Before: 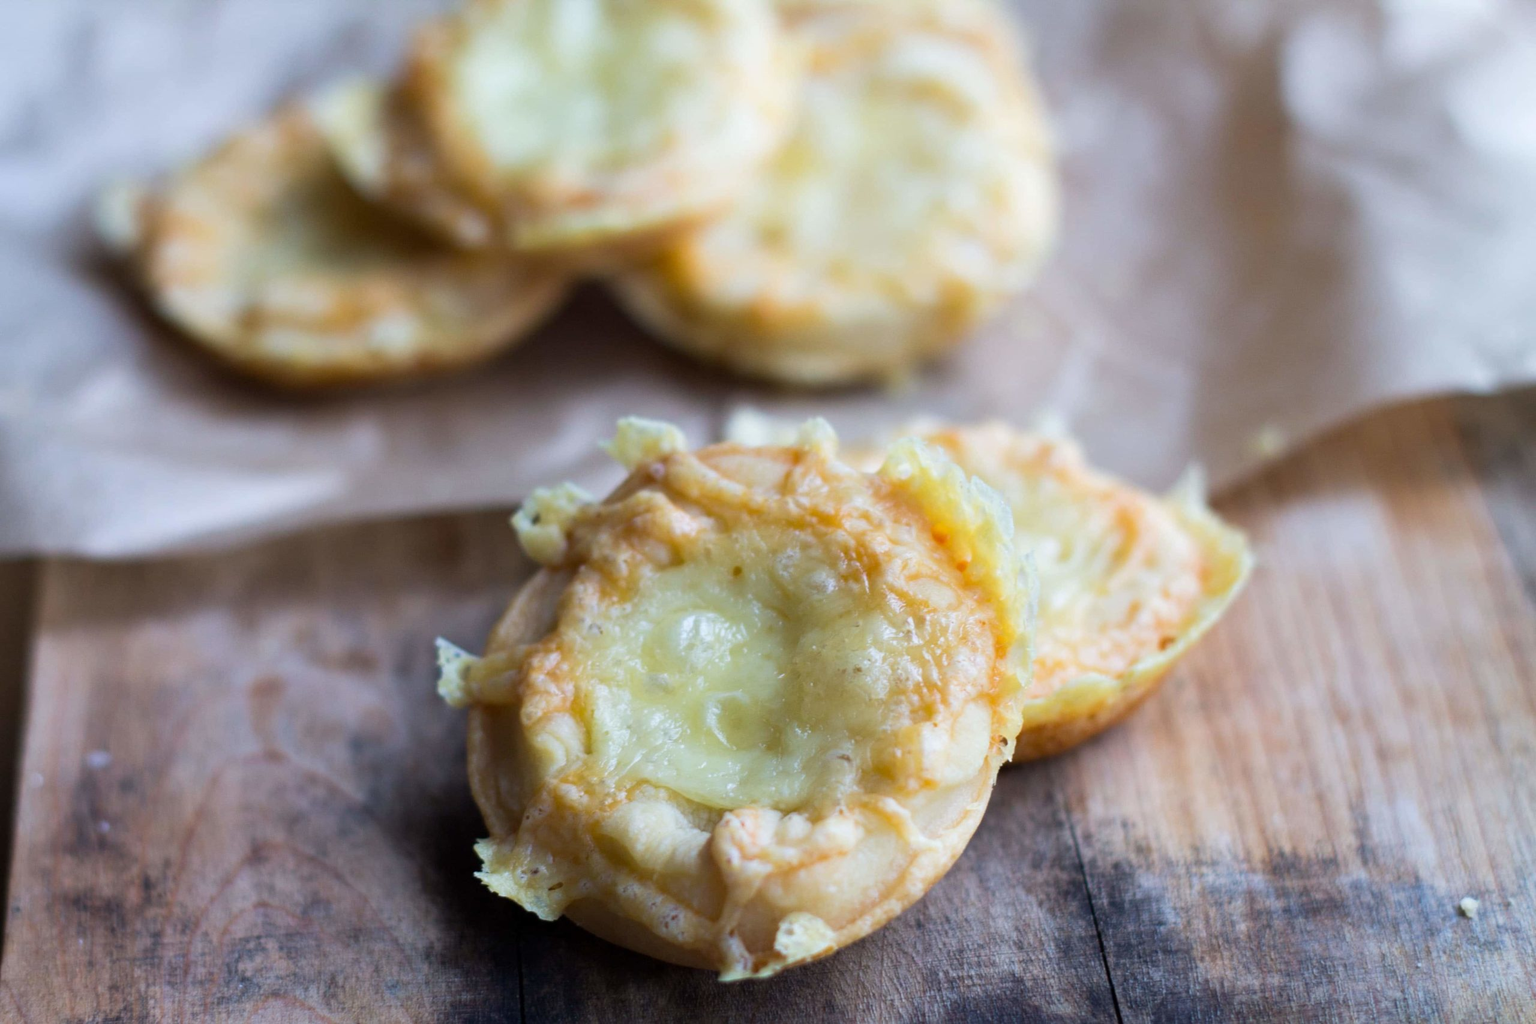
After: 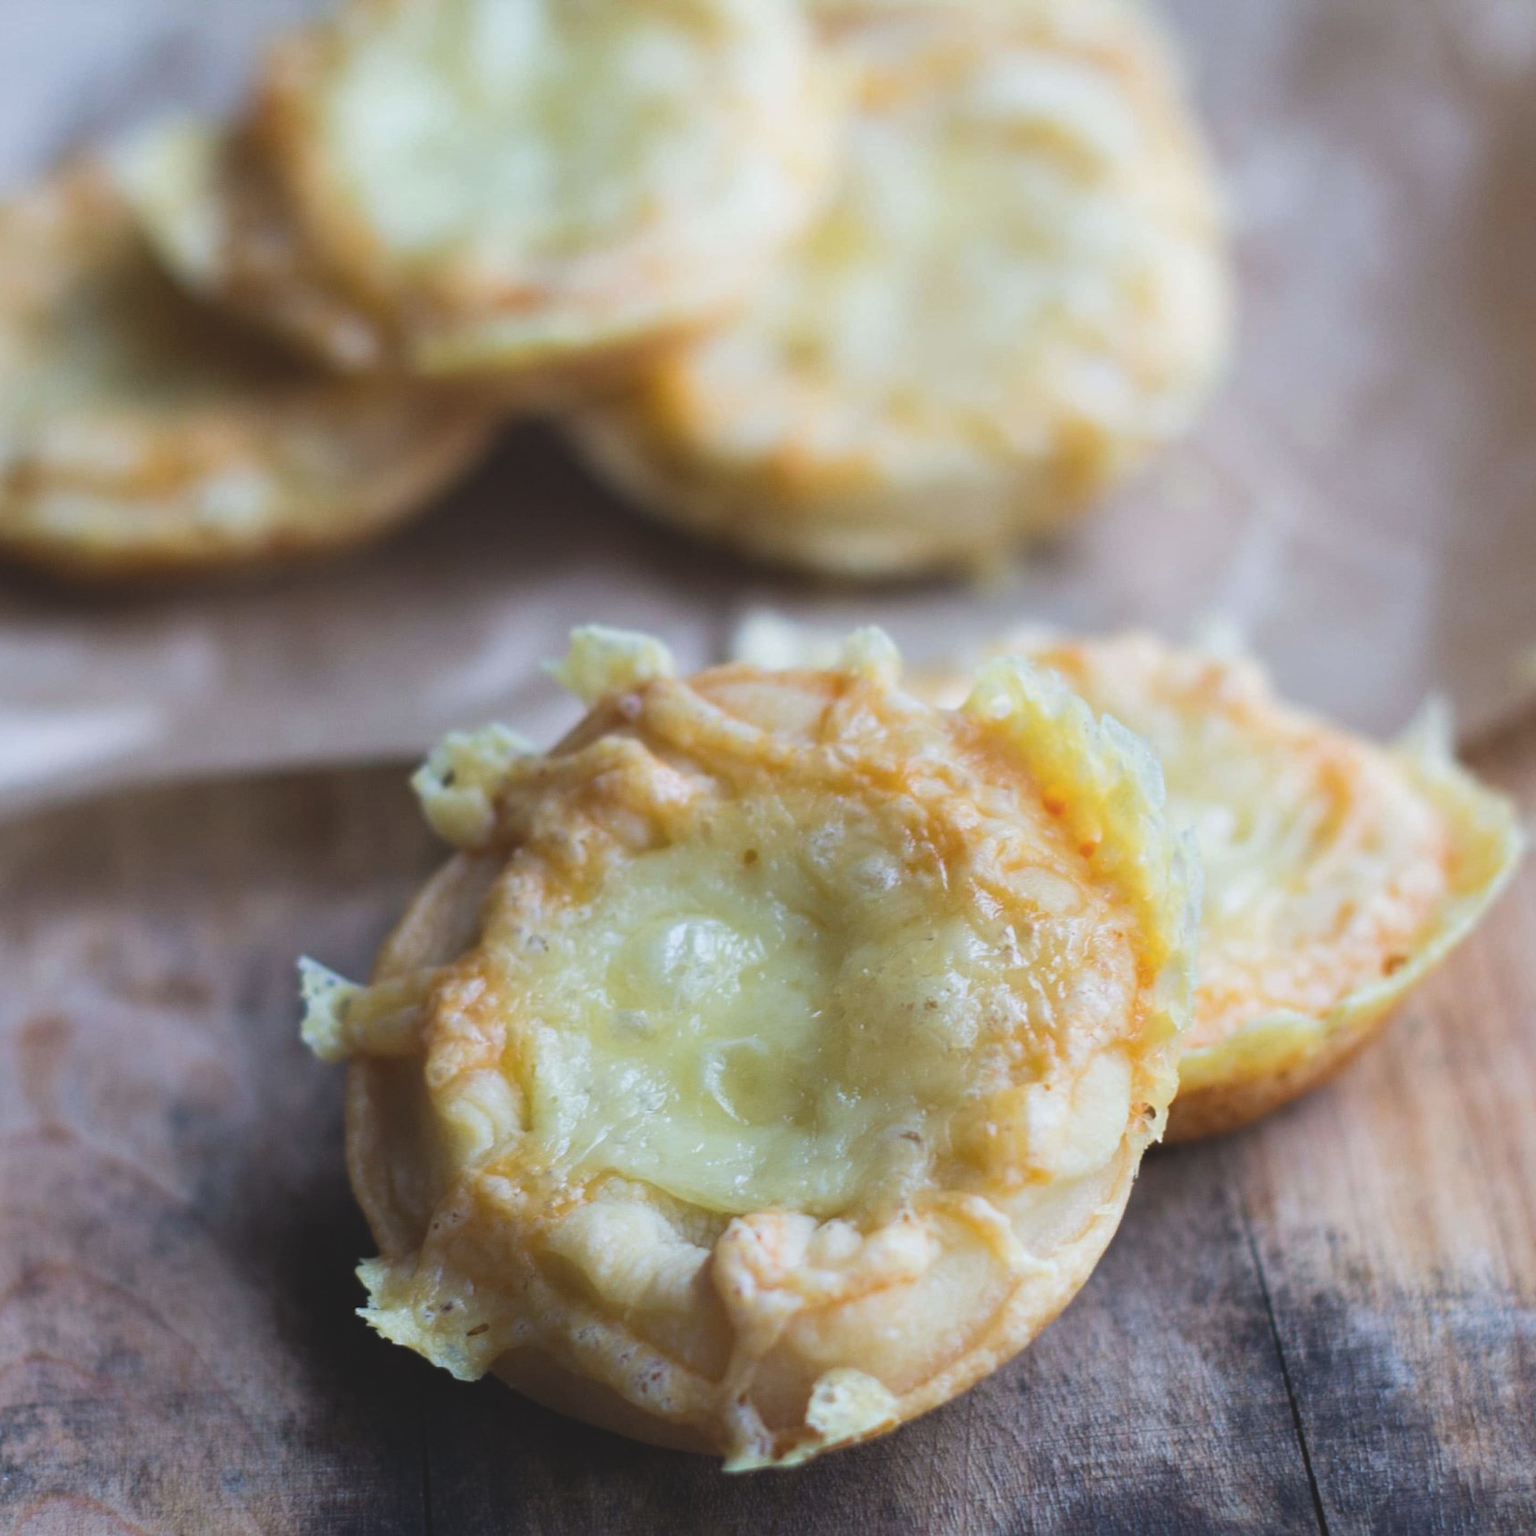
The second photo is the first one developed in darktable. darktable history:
crop and rotate: left 15.446%, right 17.836%
exposure: black level correction -0.015, exposure -0.125 EV, compensate highlight preservation false
